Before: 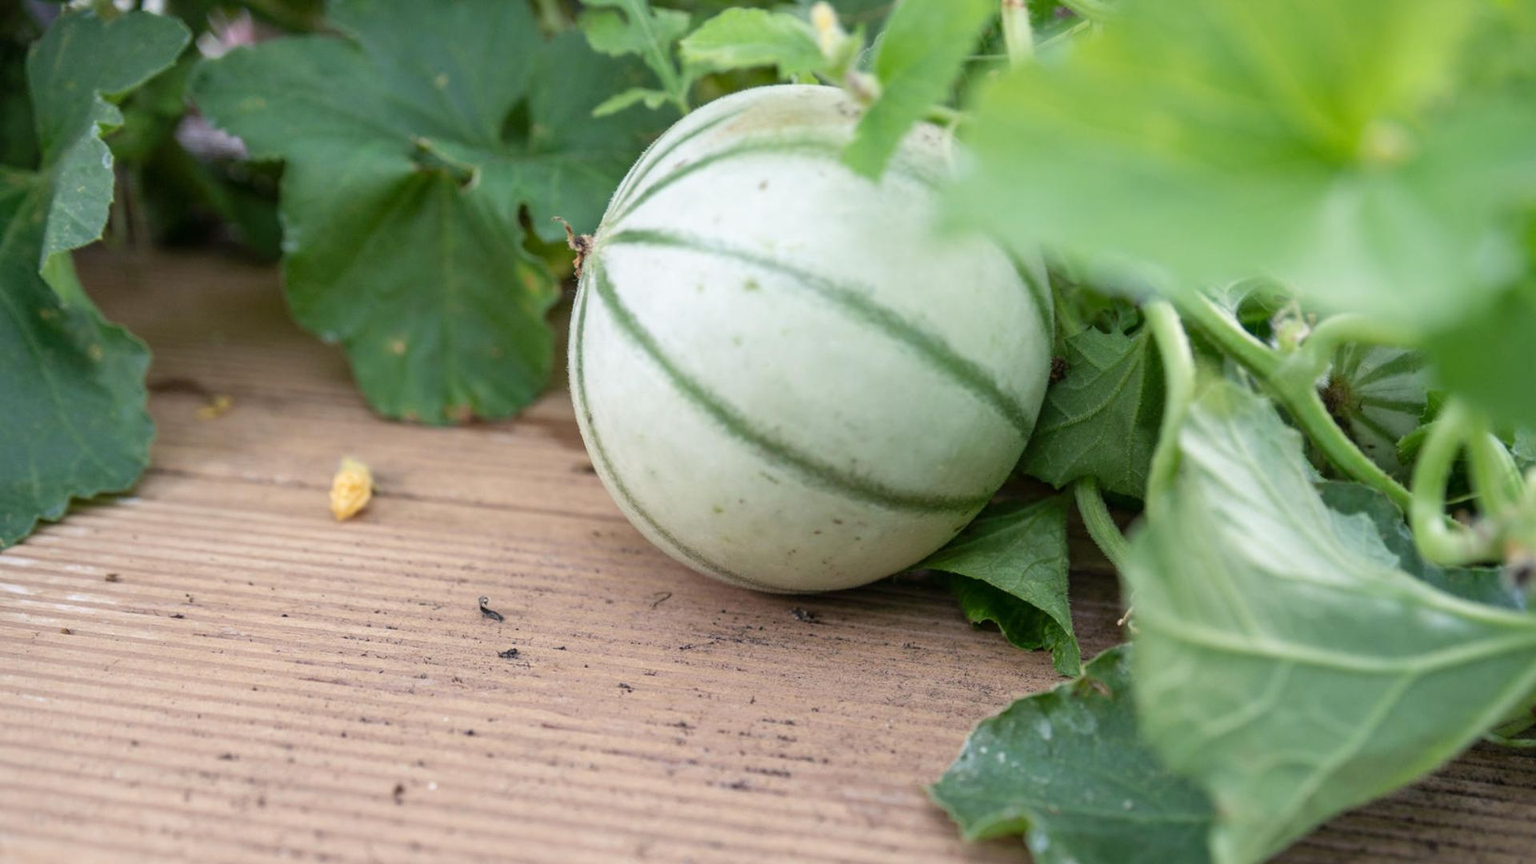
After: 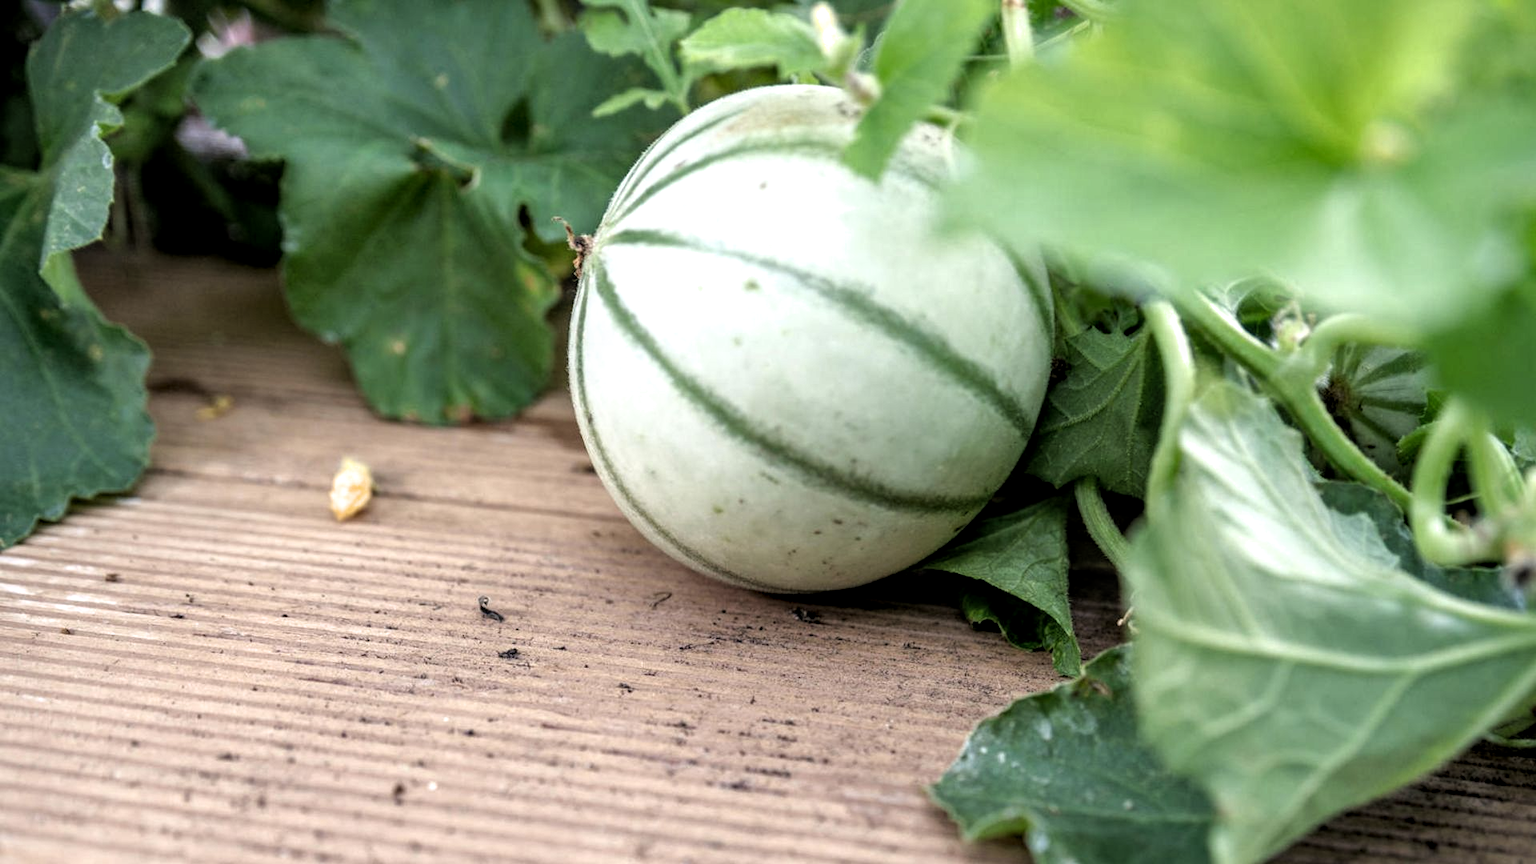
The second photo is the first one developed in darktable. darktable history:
shadows and highlights: shadows 25.71, highlights -25.91
filmic rgb: black relative exposure -8.26 EV, white relative exposure 2.2 EV, threshold 3.06 EV, target white luminance 99.986%, hardness 7.16, latitude 75.09%, contrast 1.314, highlights saturation mix -1.62%, shadows ↔ highlights balance 30.48%, color science v6 (2022), enable highlight reconstruction true
local contrast: on, module defaults
